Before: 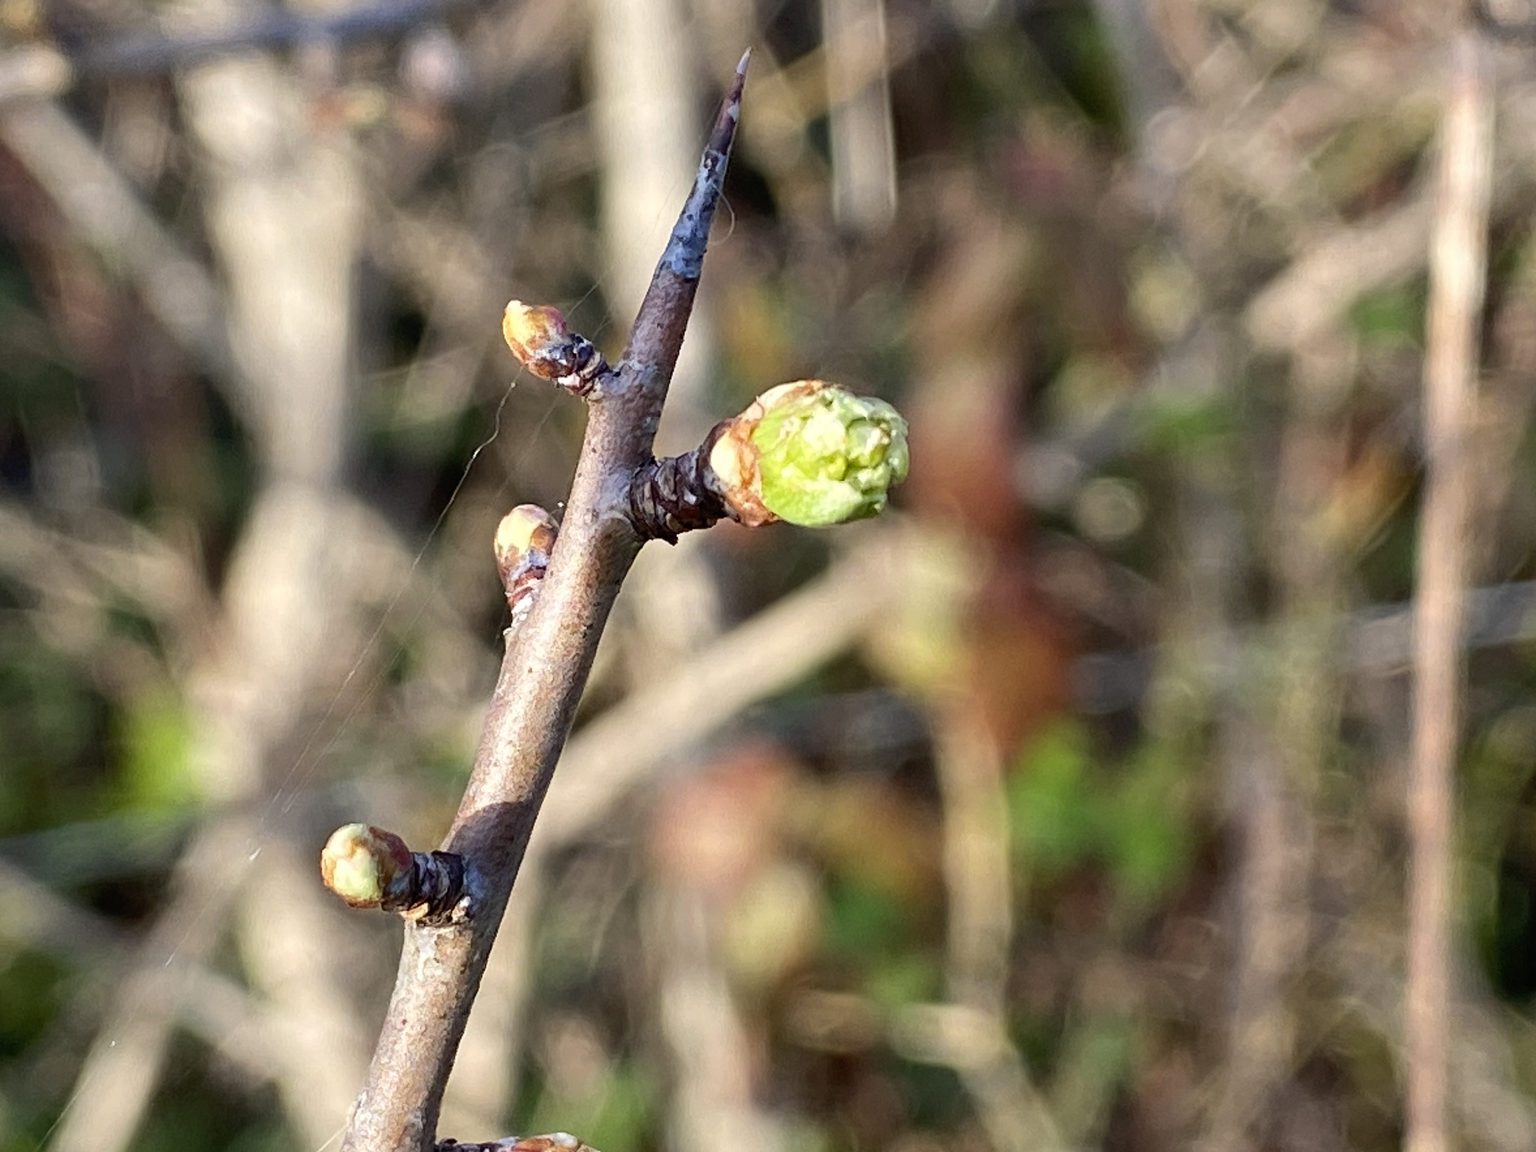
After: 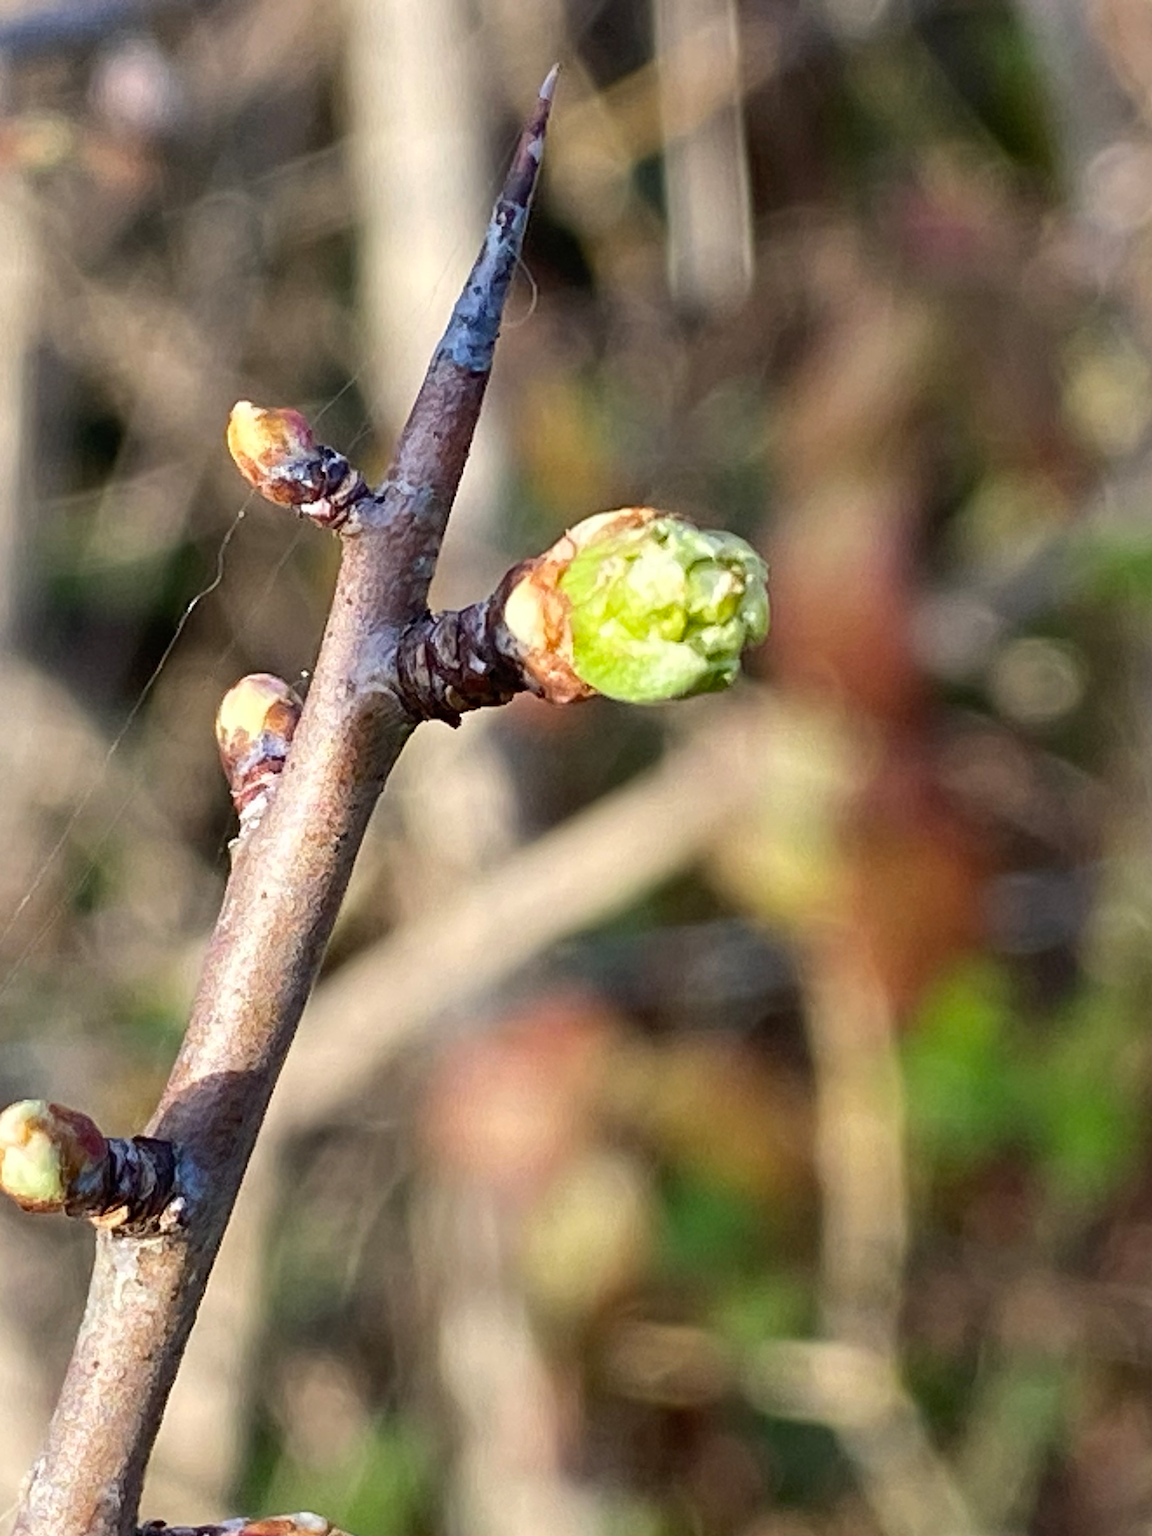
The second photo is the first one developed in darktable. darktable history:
color zones: curves: ch0 [(0, 0.5) (0.143, 0.5) (0.286, 0.5) (0.429, 0.5) (0.571, 0.5) (0.714, 0.476) (0.857, 0.5) (1, 0.5)]; ch2 [(0, 0.5) (0.143, 0.5) (0.286, 0.5) (0.429, 0.5) (0.571, 0.5) (0.714, 0.487) (0.857, 0.5) (1, 0.5)]
crop: left 21.674%, right 22.086%
